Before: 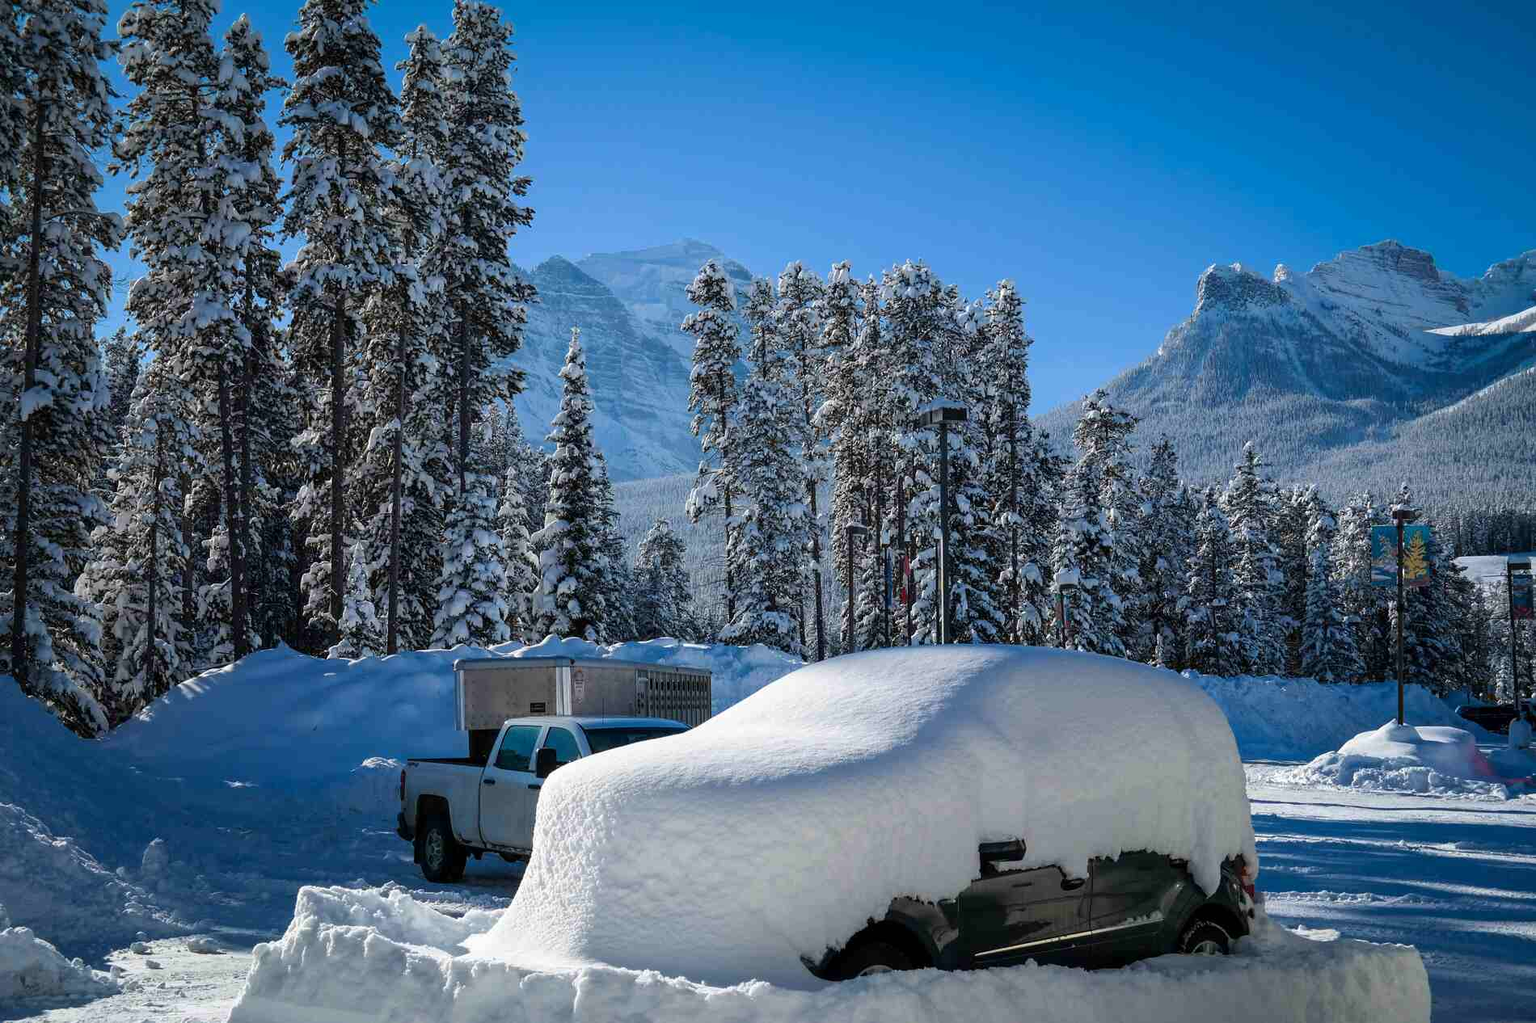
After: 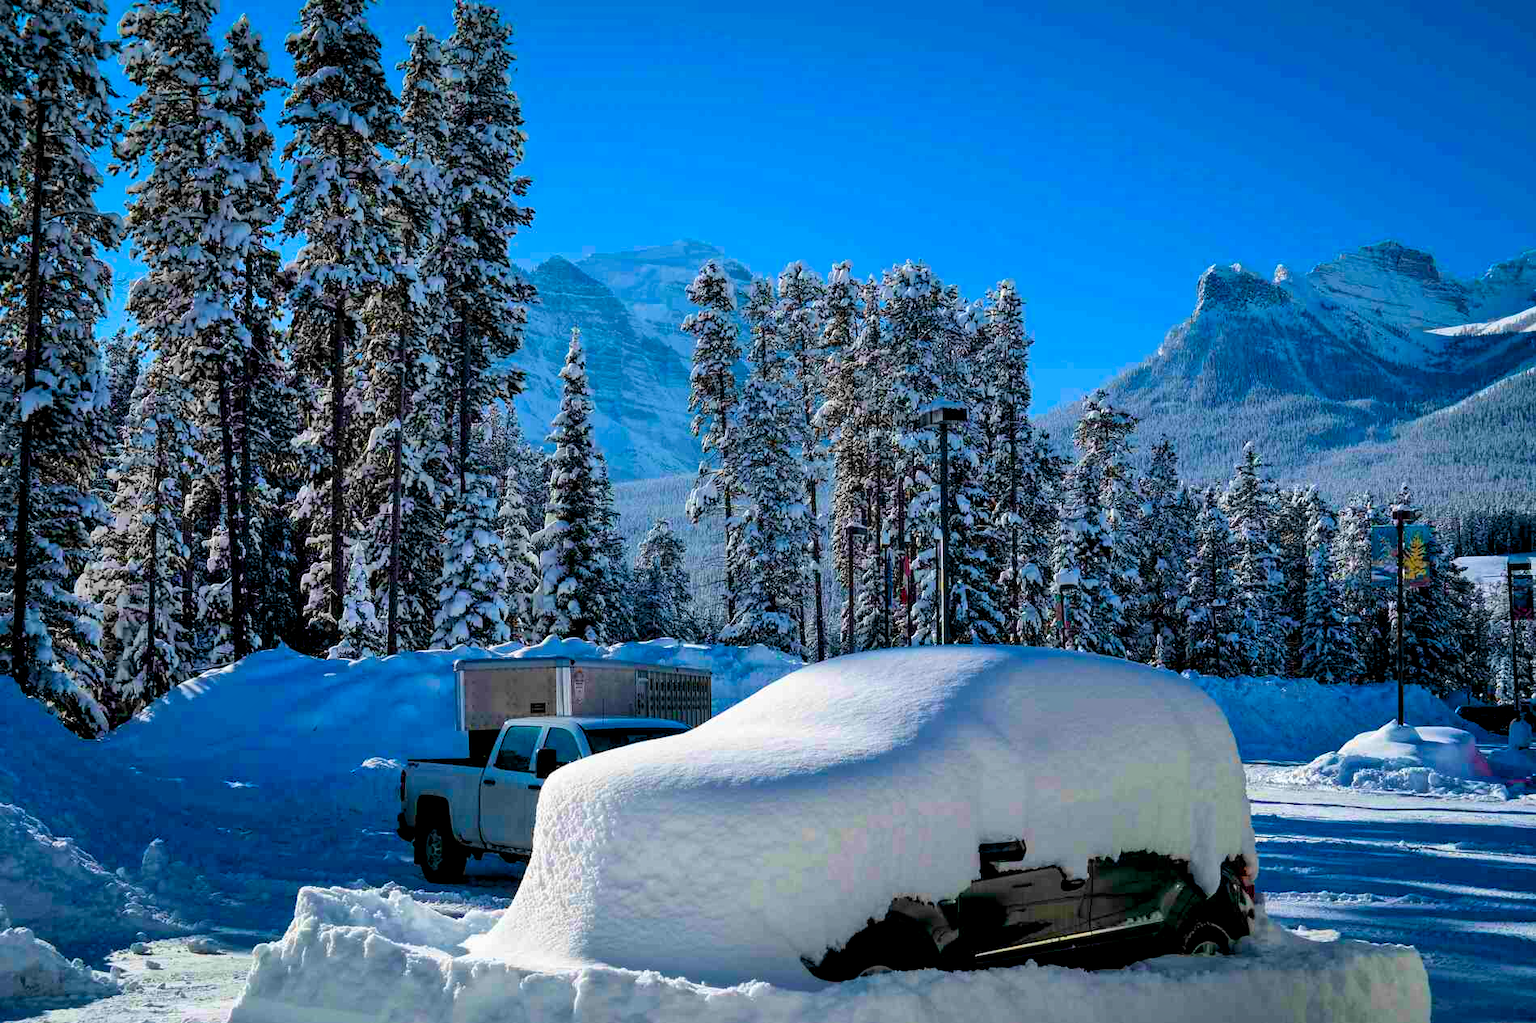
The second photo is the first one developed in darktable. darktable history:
shadows and highlights: soften with gaussian
color balance rgb: shadows lift › luminance -20.207%, global offset › luminance -0.857%, linear chroma grading › global chroma 15.166%, perceptual saturation grading › global saturation 29.722%, perceptual brilliance grading › global brilliance 2.715%, perceptual brilliance grading › highlights -2.408%, perceptual brilliance grading › shadows 3.199%, global vibrance 2.733%
velvia: on, module defaults
